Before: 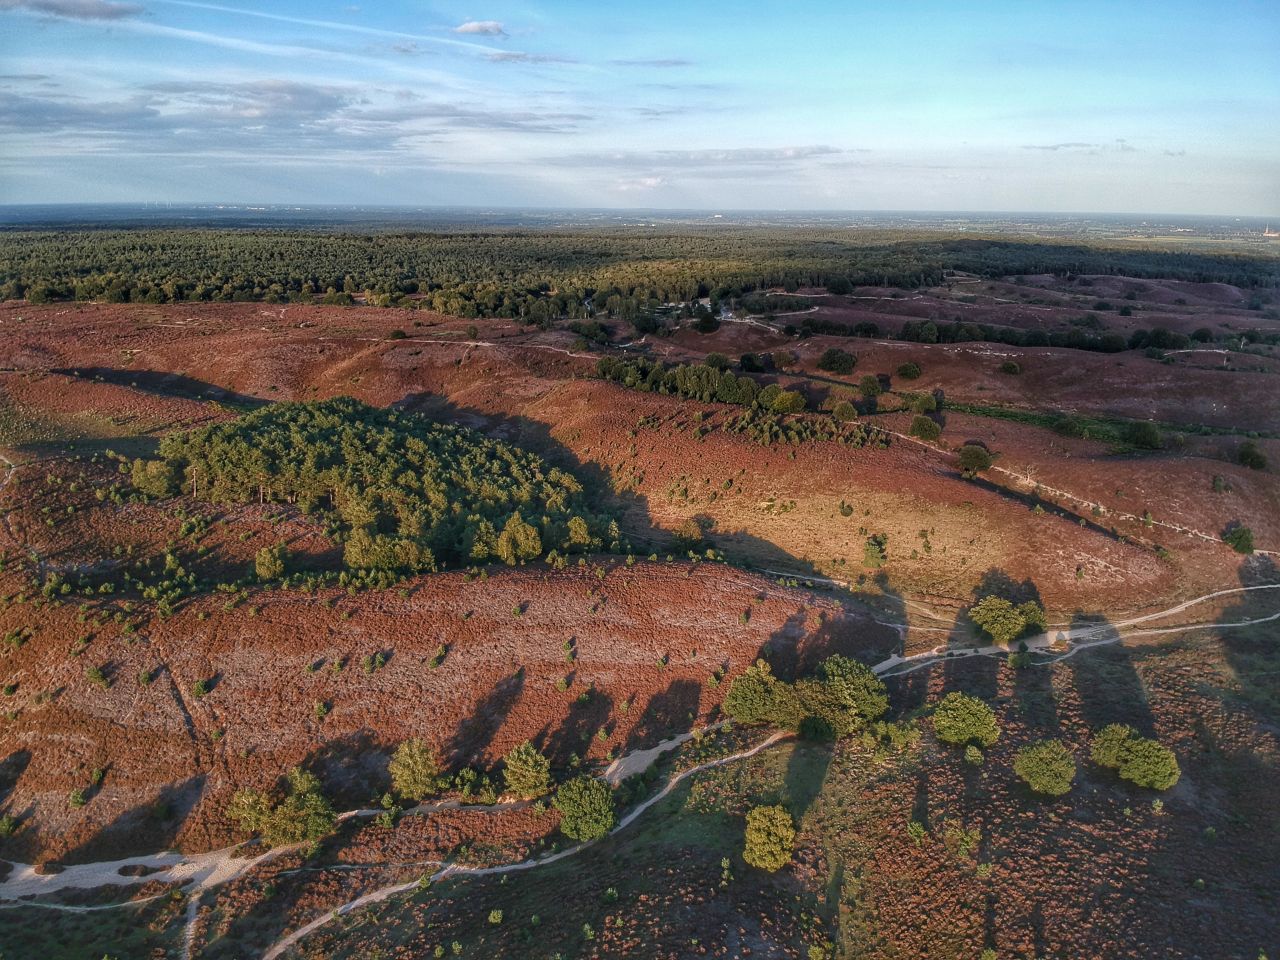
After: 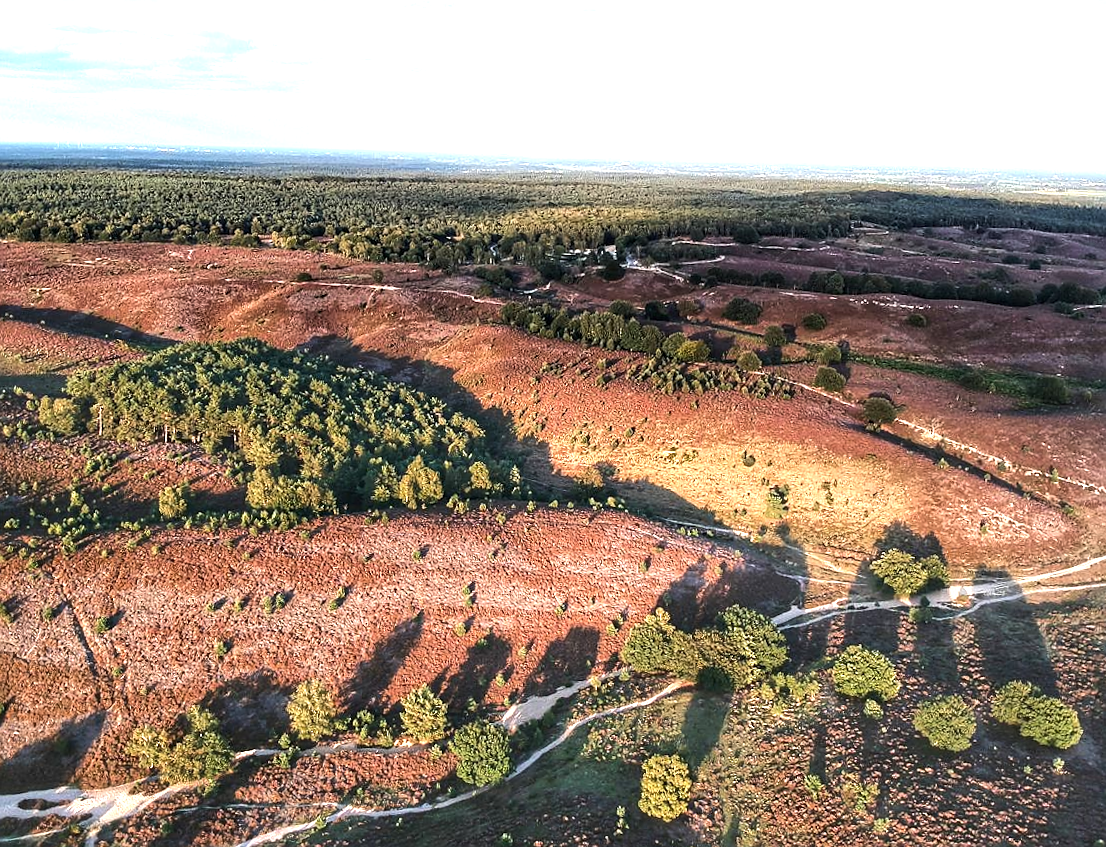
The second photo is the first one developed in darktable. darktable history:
crop and rotate: angle -3.27°, left 5.211%, top 5.211%, right 4.607%, bottom 4.607%
exposure: black level correction 0, exposure 0.9 EV, compensate highlight preservation false
sharpen: radius 0.969, amount 0.604
rotate and perspective: rotation -2.22°, lens shift (horizontal) -0.022, automatic cropping off
tone equalizer: -8 EV -0.75 EV, -7 EV -0.7 EV, -6 EV -0.6 EV, -5 EV -0.4 EV, -3 EV 0.4 EV, -2 EV 0.6 EV, -1 EV 0.7 EV, +0 EV 0.75 EV, edges refinement/feathering 500, mask exposure compensation -1.57 EV, preserve details no
